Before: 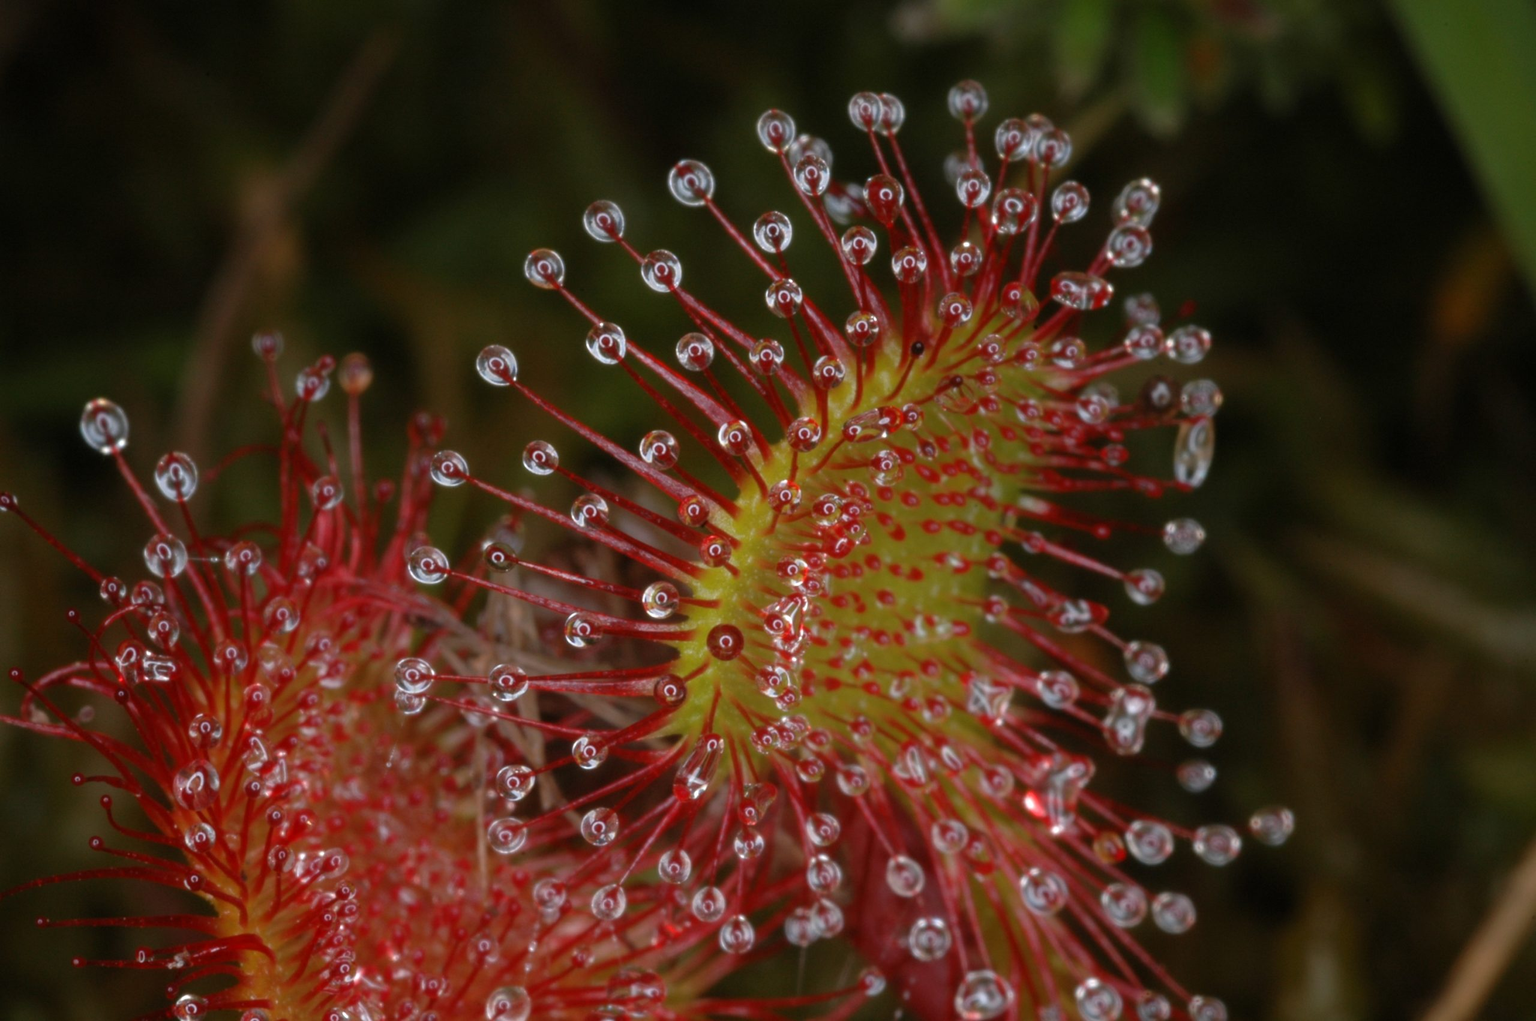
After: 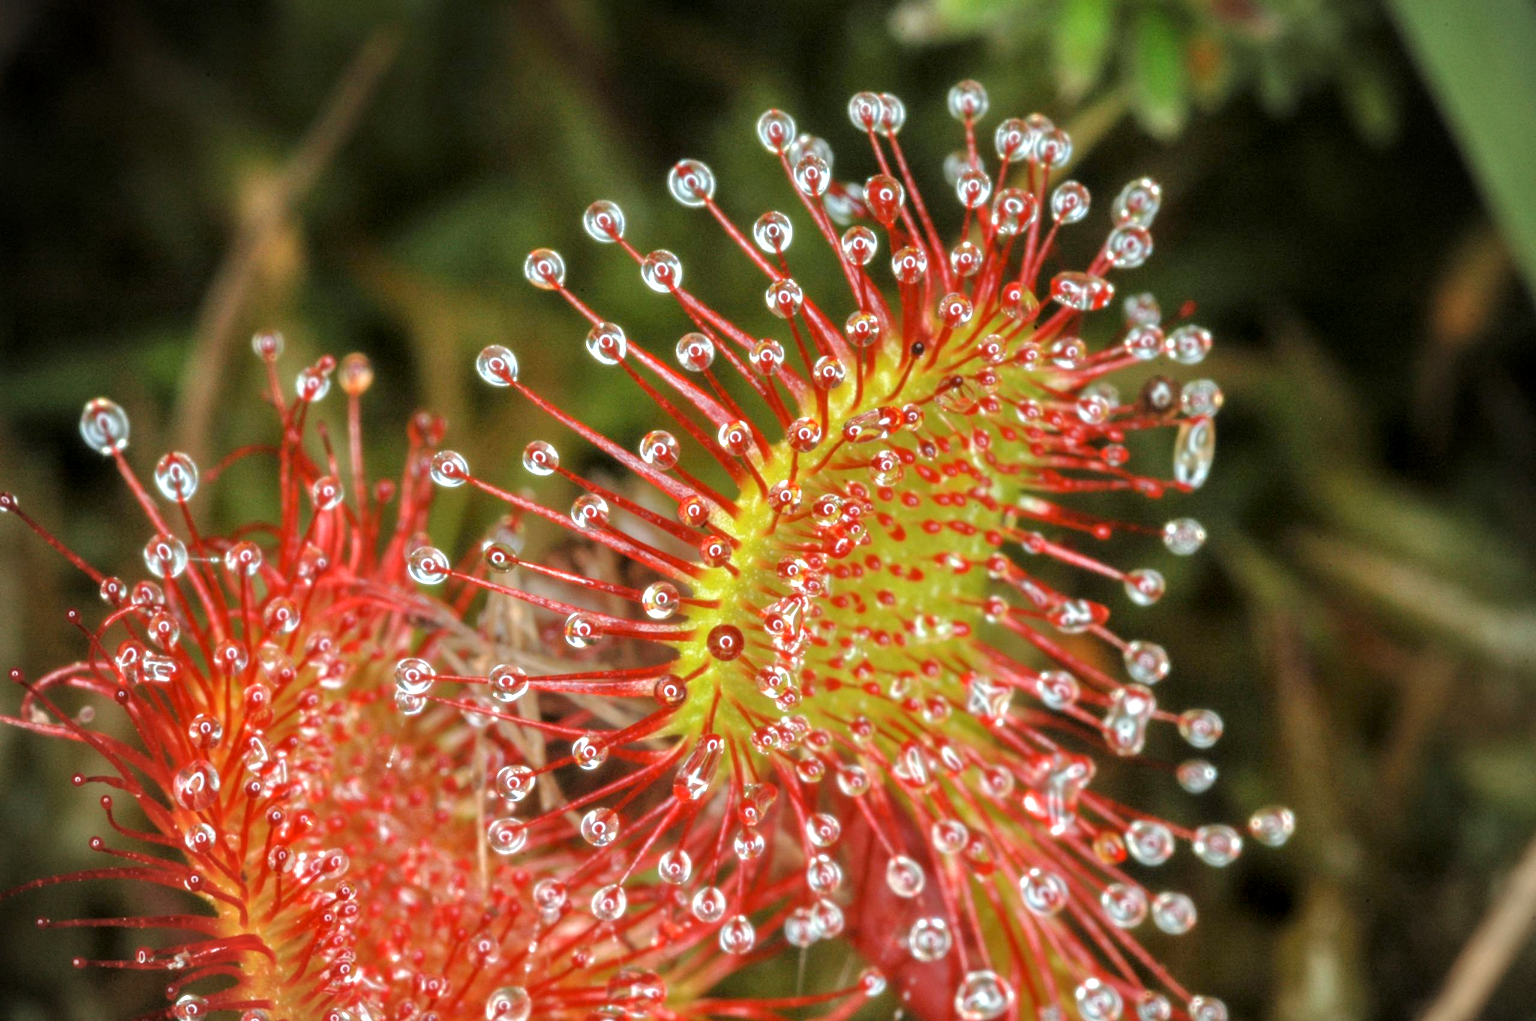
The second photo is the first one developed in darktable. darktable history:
exposure: exposure 0.916 EV, compensate exposure bias true, compensate highlight preservation false
color correction: highlights a* -8.2, highlights b* 3.63
vignetting: on, module defaults
tone equalizer: -7 EV 0.156 EV, -6 EV 0.575 EV, -5 EV 1.12 EV, -4 EV 1.34 EV, -3 EV 1.18 EV, -2 EV 0.6 EV, -1 EV 0.161 EV, mask exposure compensation -0.488 EV
local contrast: detail 130%
